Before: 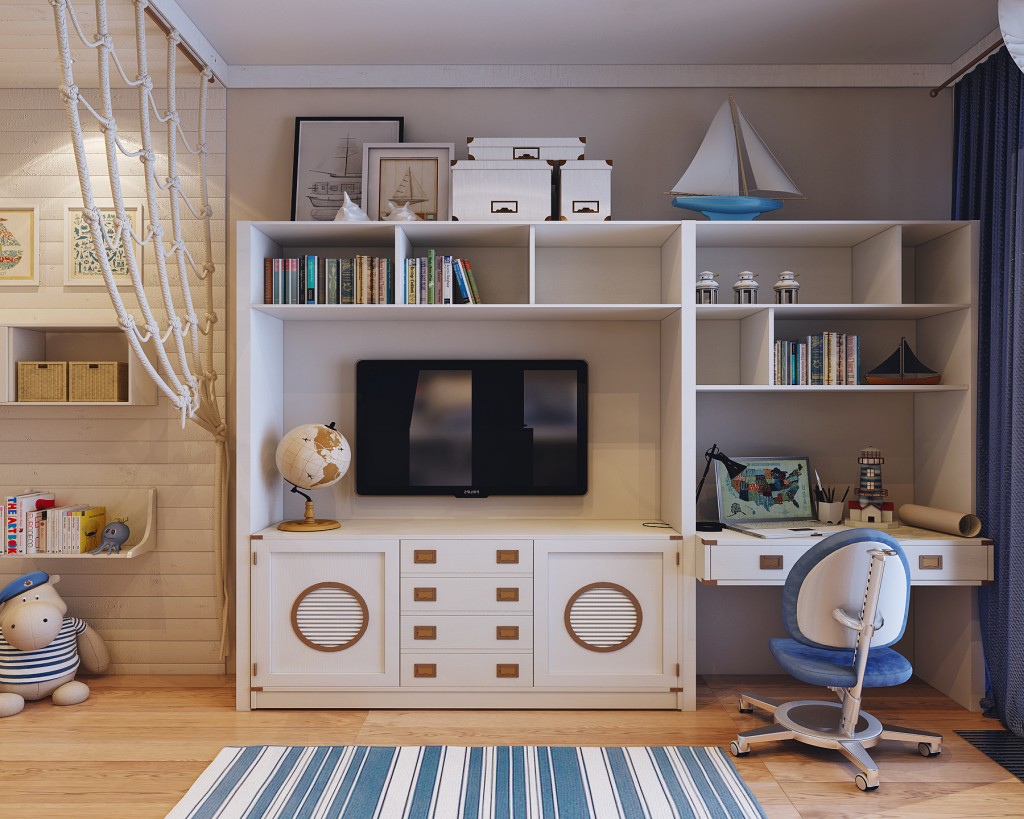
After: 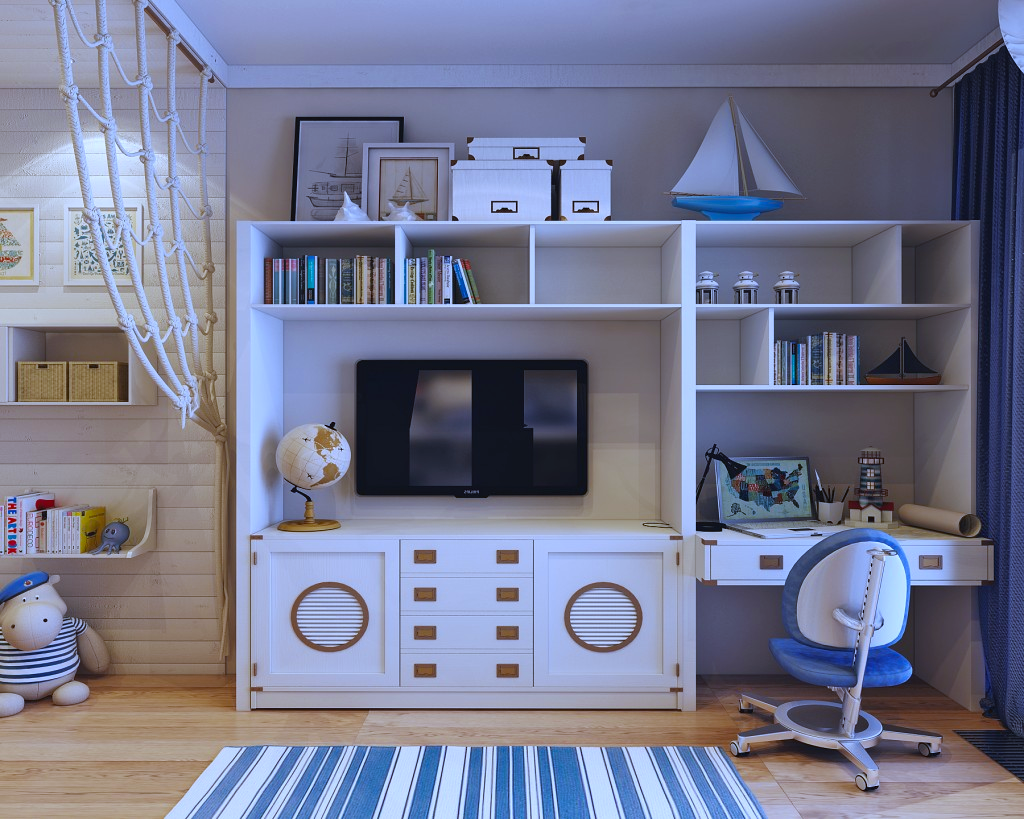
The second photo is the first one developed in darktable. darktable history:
white balance: red 0.871, blue 1.249
rotate and perspective: automatic cropping original format, crop left 0, crop top 0
color zones: mix -62.47%
color balance rgb: shadows fall-off 101%, linear chroma grading › mid-tones 7.63%, perceptual saturation grading › mid-tones 11.68%, mask middle-gray fulcrum 22.45%, global vibrance 10.11%, saturation formula JzAzBz (2021)
